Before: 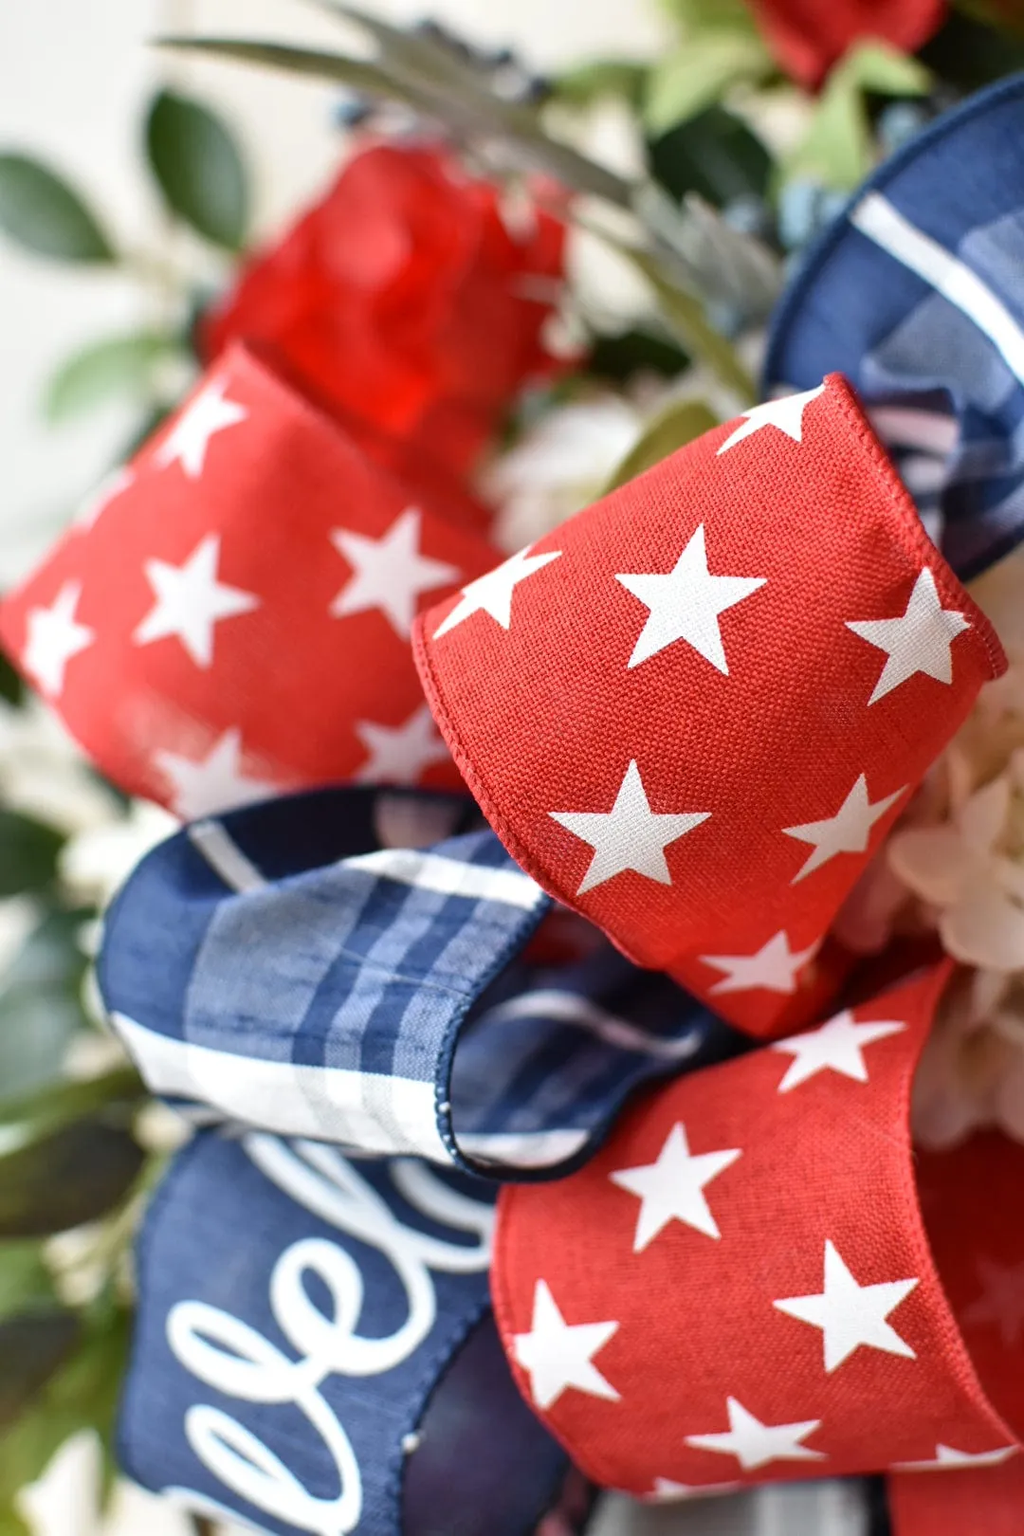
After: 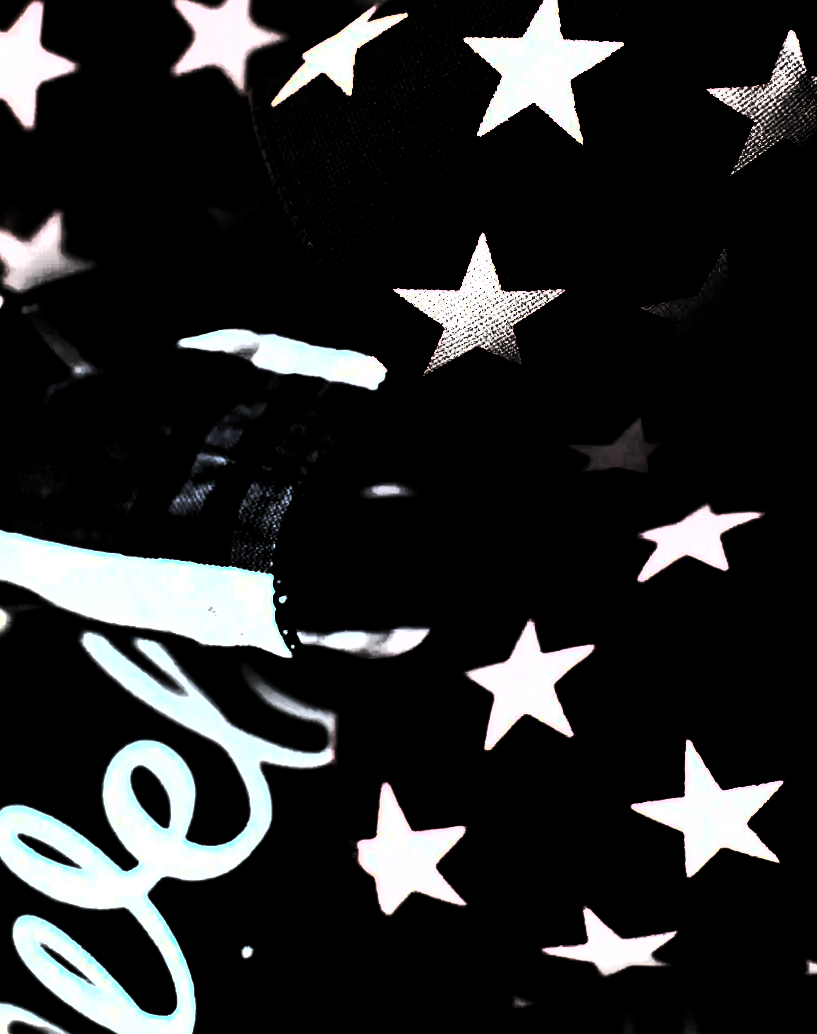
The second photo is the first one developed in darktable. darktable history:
exposure: black level correction 0, exposure 0.6 EV, compensate exposure bias true, compensate highlight preservation false
crop and rotate: left 17.299%, top 35.115%, right 7.015%, bottom 1.024%
levels: levels [0.721, 0.937, 0.997]
shadows and highlights: low approximation 0.01, soften with gaussian
